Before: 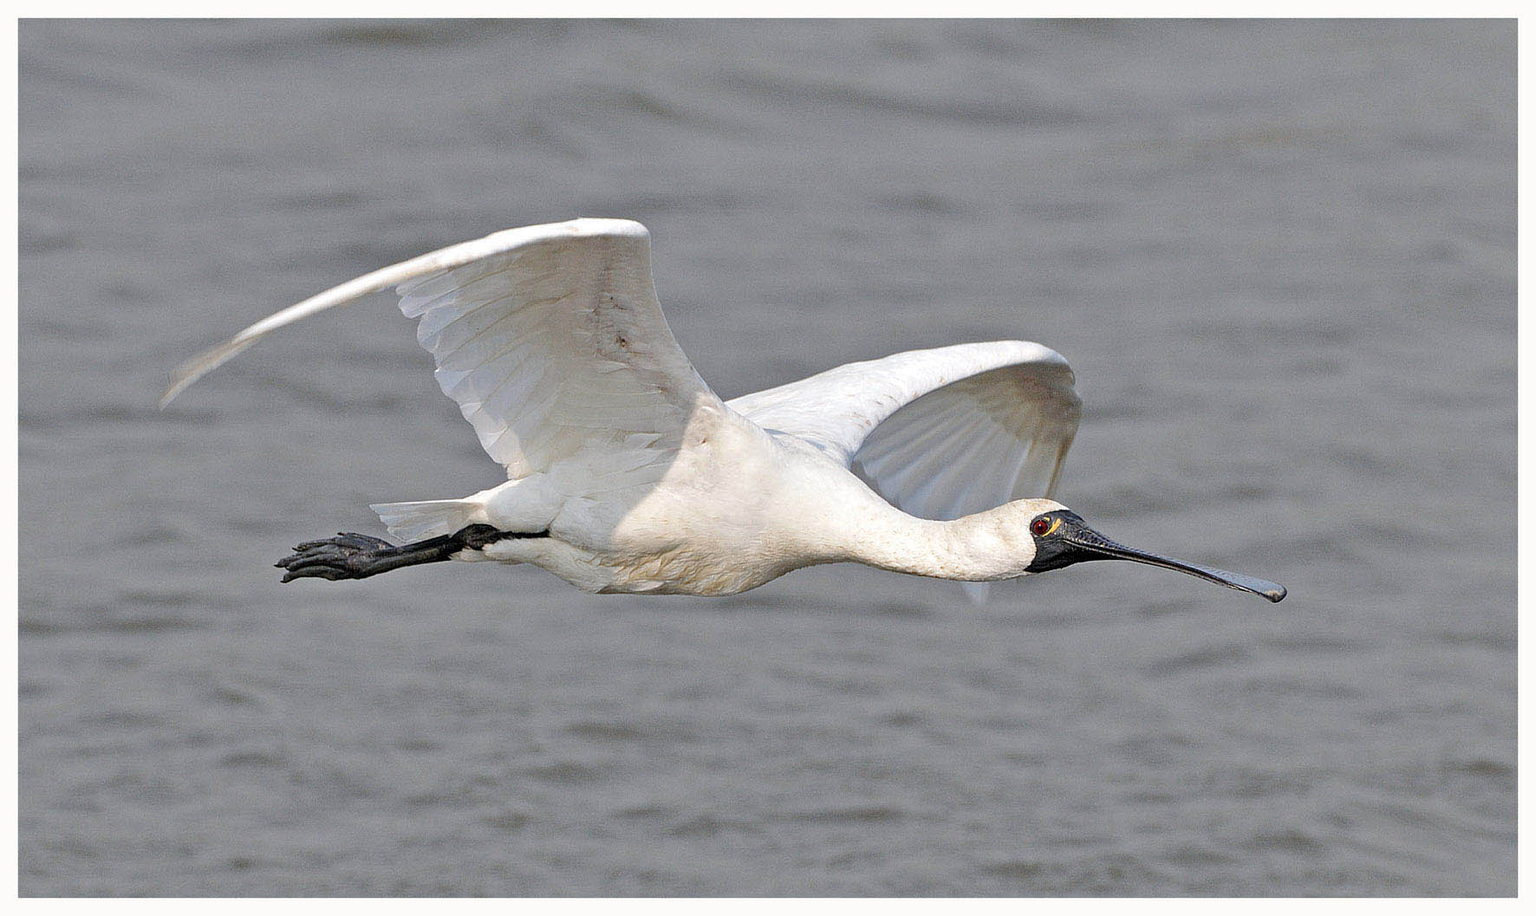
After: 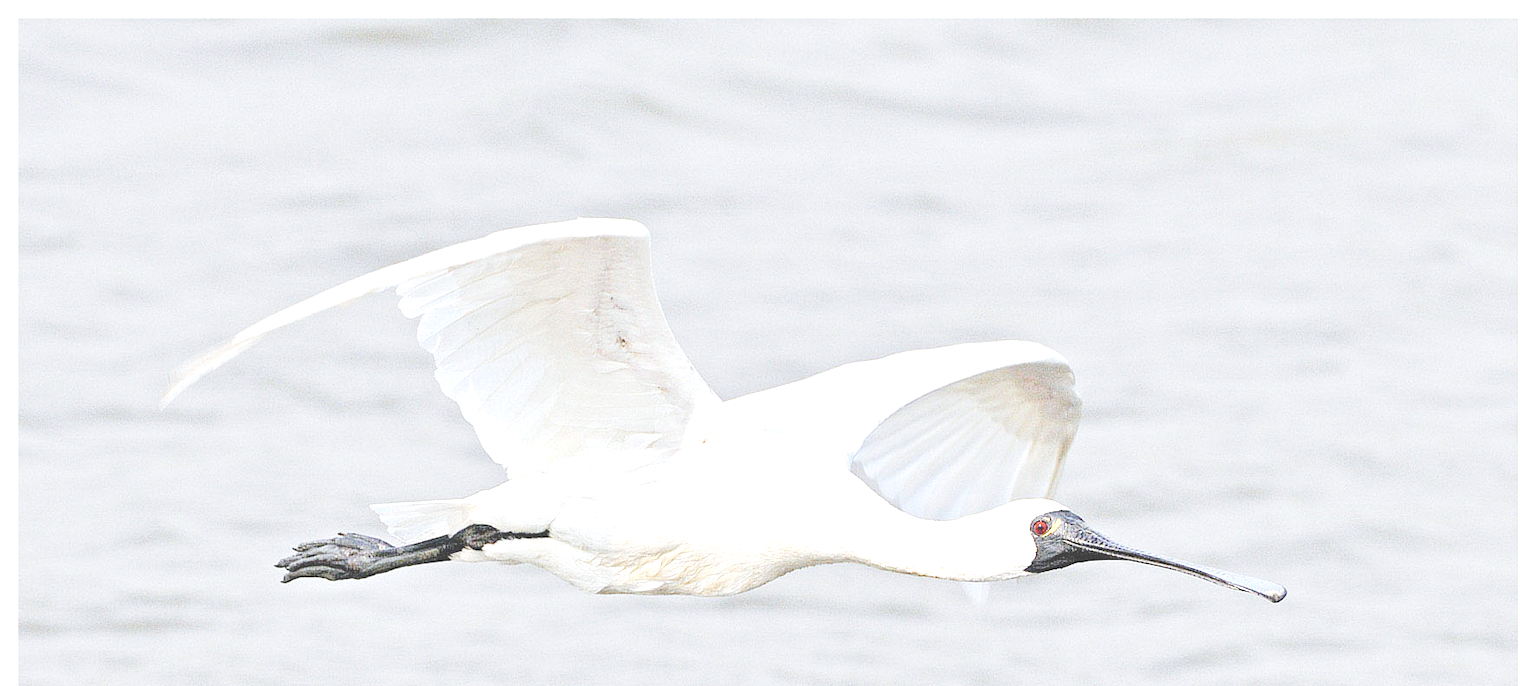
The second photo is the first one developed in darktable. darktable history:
base curve: curves: ch0 [(0, 0) (0.036, 0.01) (0.123, 0.254) (0.258, 0.504) (0.507, 0.748) (1, 1)], preserve colors none
exposure: black level correction -0.023, exposure 1.397 EV, compensate highlight preservation false
white balance: red 0.982, blue 1.018
crop: bottom 24.967%
